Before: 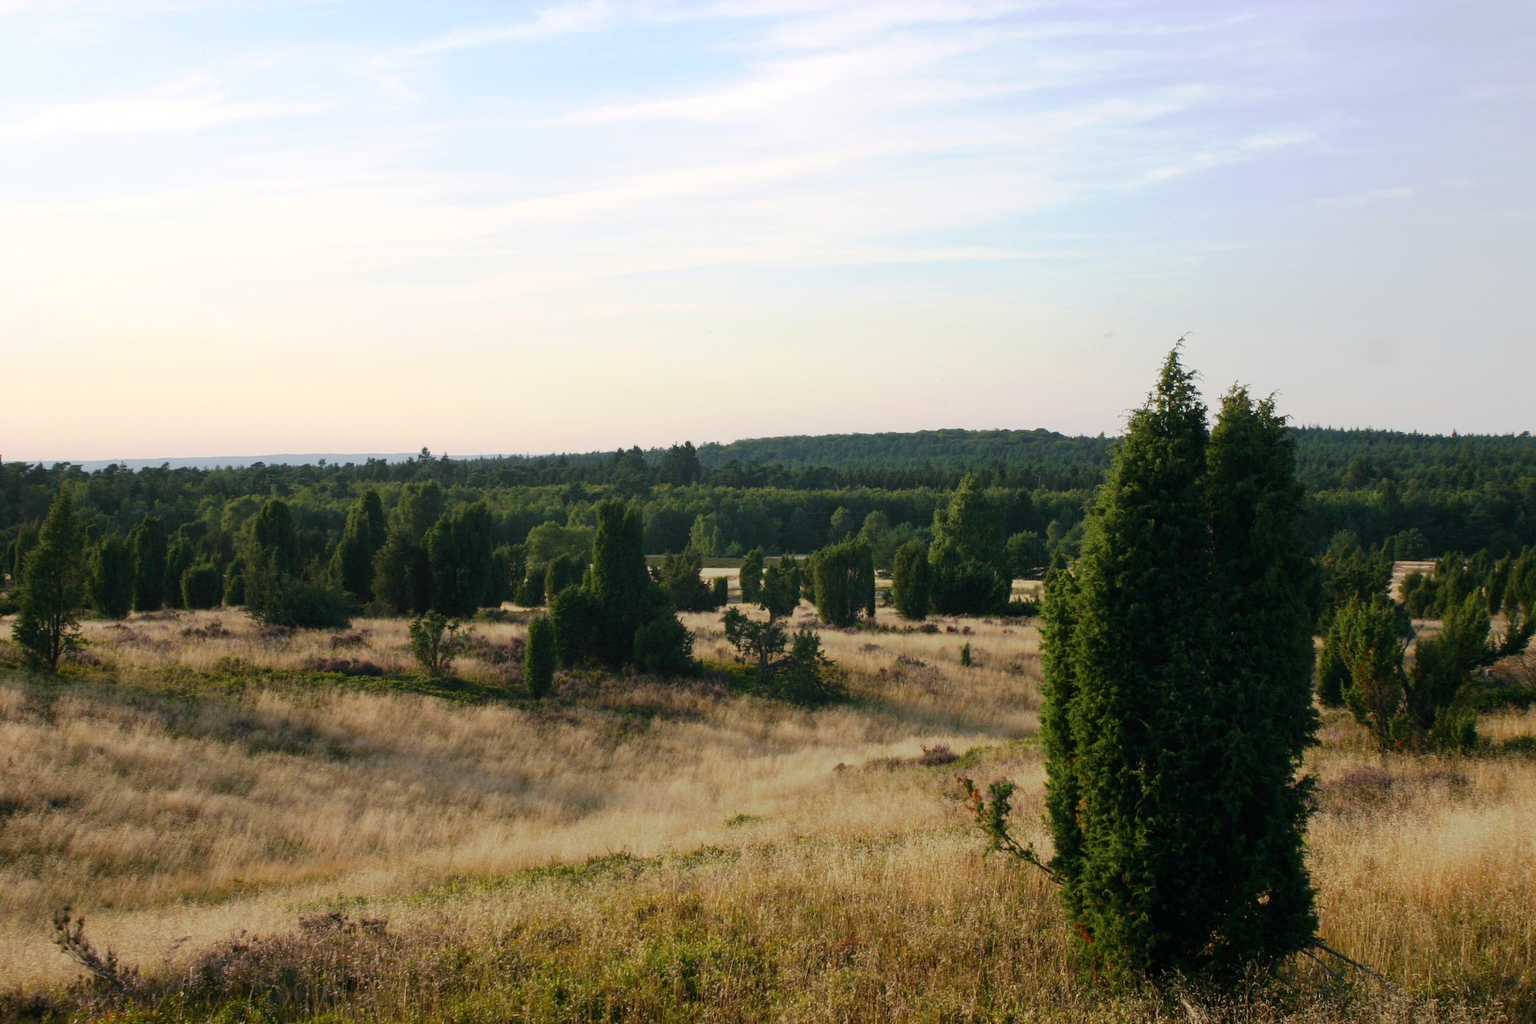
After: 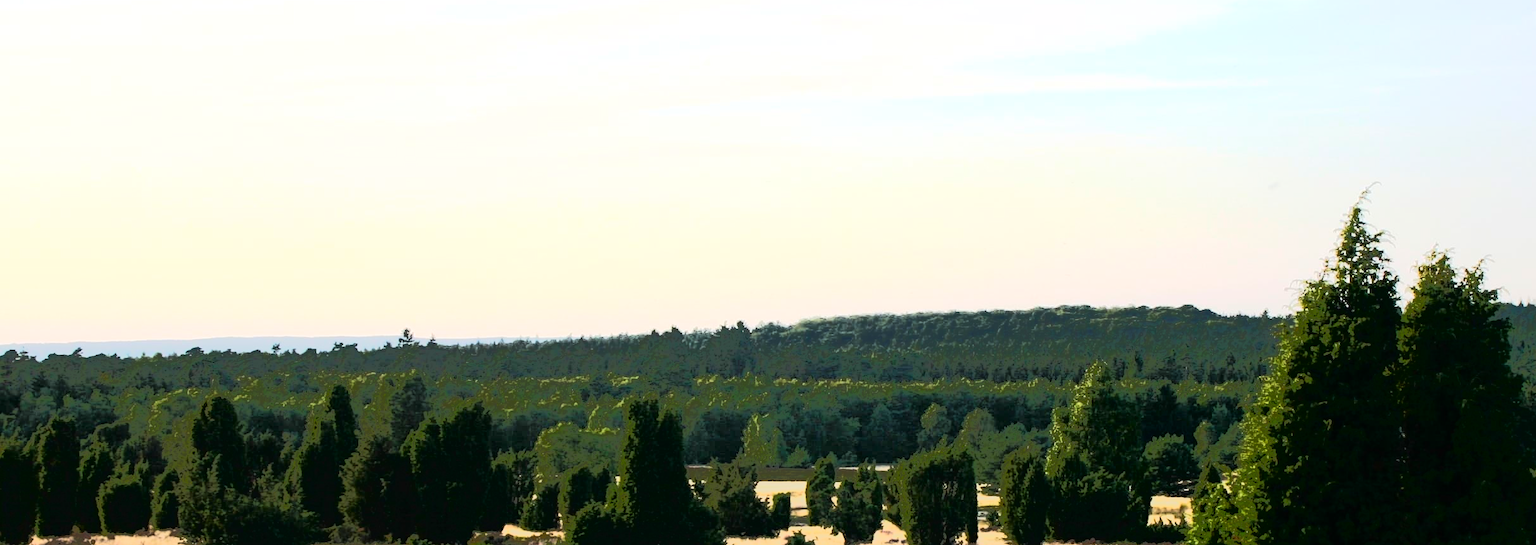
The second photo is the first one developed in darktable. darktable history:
contrast brightness saturation: contrast 0.13, brightness -0.048, saturation 0.154
base curve: curves: ch0 [(0, 0) (0.036, 0.037) (0.121, 0.228) (0.46, 0.76) (0.859, 0.983) (1, 1)]
crop: left 6.816%, top 18.413%, right 14.327%, bottom 39.552%
tone equalizer: -7 EV -0.615 EV, -6 EV 1.03 EV, -5 EV -0.475 EV, -4 EV 0.395 EV, -3 EV 0.414 EV, -2 EV 0.178 EV, -1 EV -0.134 EV, +0 EV -0.398 EV, edges refinement/feathering 500, mask exposure compensation -1.57 EV, preserve details no
